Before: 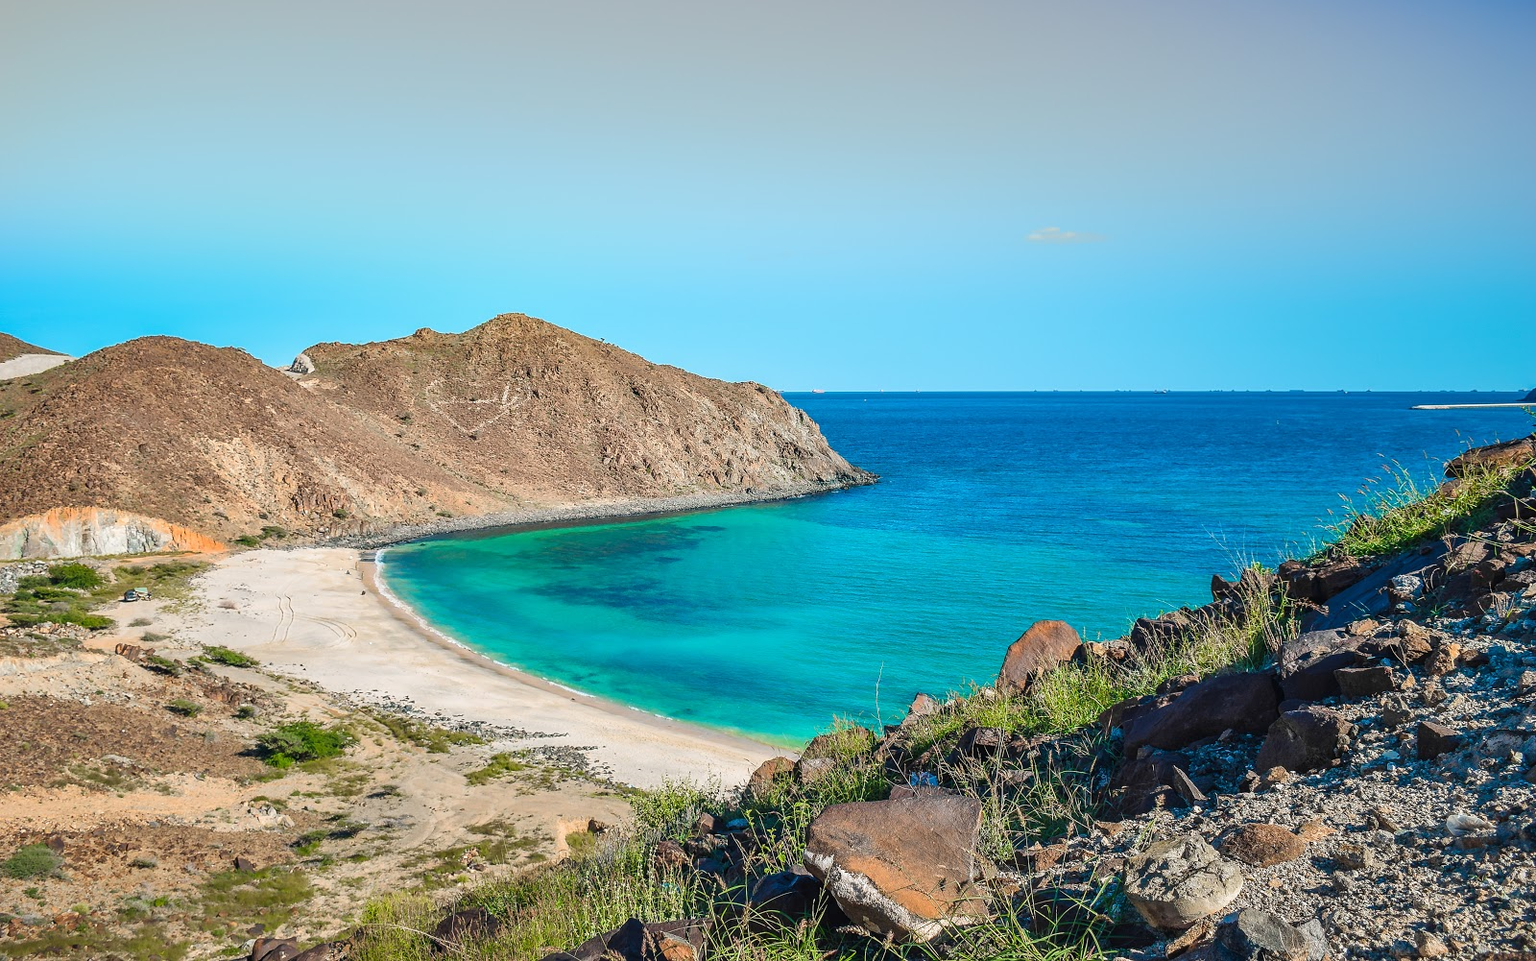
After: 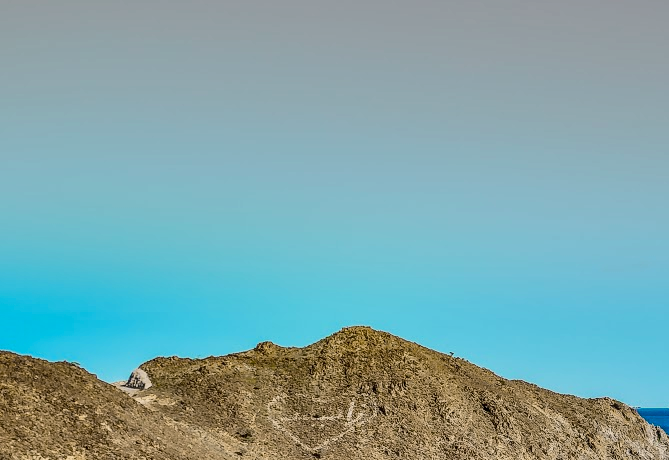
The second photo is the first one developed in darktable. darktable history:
exposure: exposure -0.936 EV, compensate highlight preservation false
shadows and highlights: soften with gaussian
tone curve: curves: ch0 [(0.003, 0.023) (0.071, 0.052) (0.236, 0.197) (0.466, 0.557) (0.631, 0.764) (0.806, 0.906) (1, 1)]; ch1 [(0, 0) (0.262, 0.227) (0.417, 0.386) (0.469, 0.467) (0.502, 0.51) (0.528, 0.521) (0.573, 0.555) (0.605, 0.621) (0.644, 0.671) (0.686, 0.728) (0.994, 0.987)]; ch2 [(0, 0) (0.262, 0.188) (0.385, 0.353) (0.427, 0.424) (0.495, 0.502) (0.531, 0.555) (0.583, 0.632) (0.644, 0.748) (1, 1)], color space Lab, independent channels, preserve colors none
local contrast: on, module defaults
crop and rotate: left 11.04%, top 0.076%, right 47.133%, bottom 53.957%
